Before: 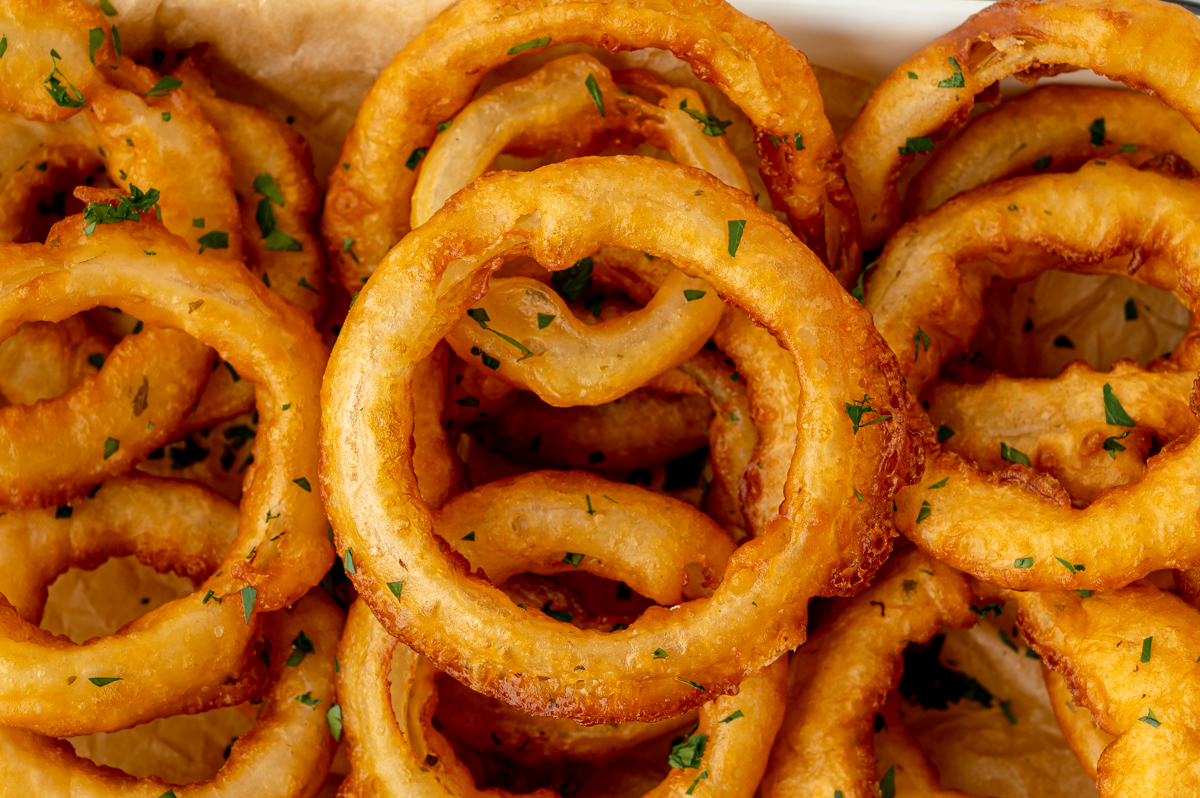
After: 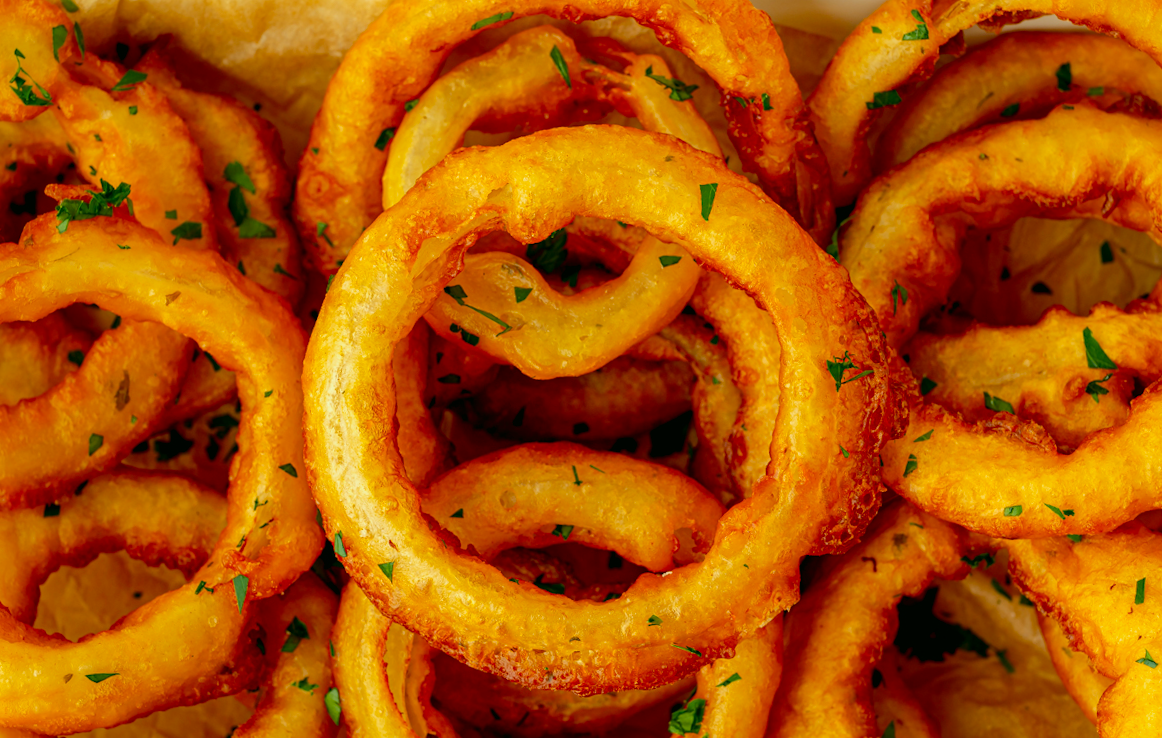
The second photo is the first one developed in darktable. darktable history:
color correction: highlights a* -7.33, highlights b* 1.26, shadows a* -3.55, saturation 1.4
rotate and perspective: rotation -3°, crop left 0.031, crop right 0.968, crop top 0.07, crop bottom 0.93
